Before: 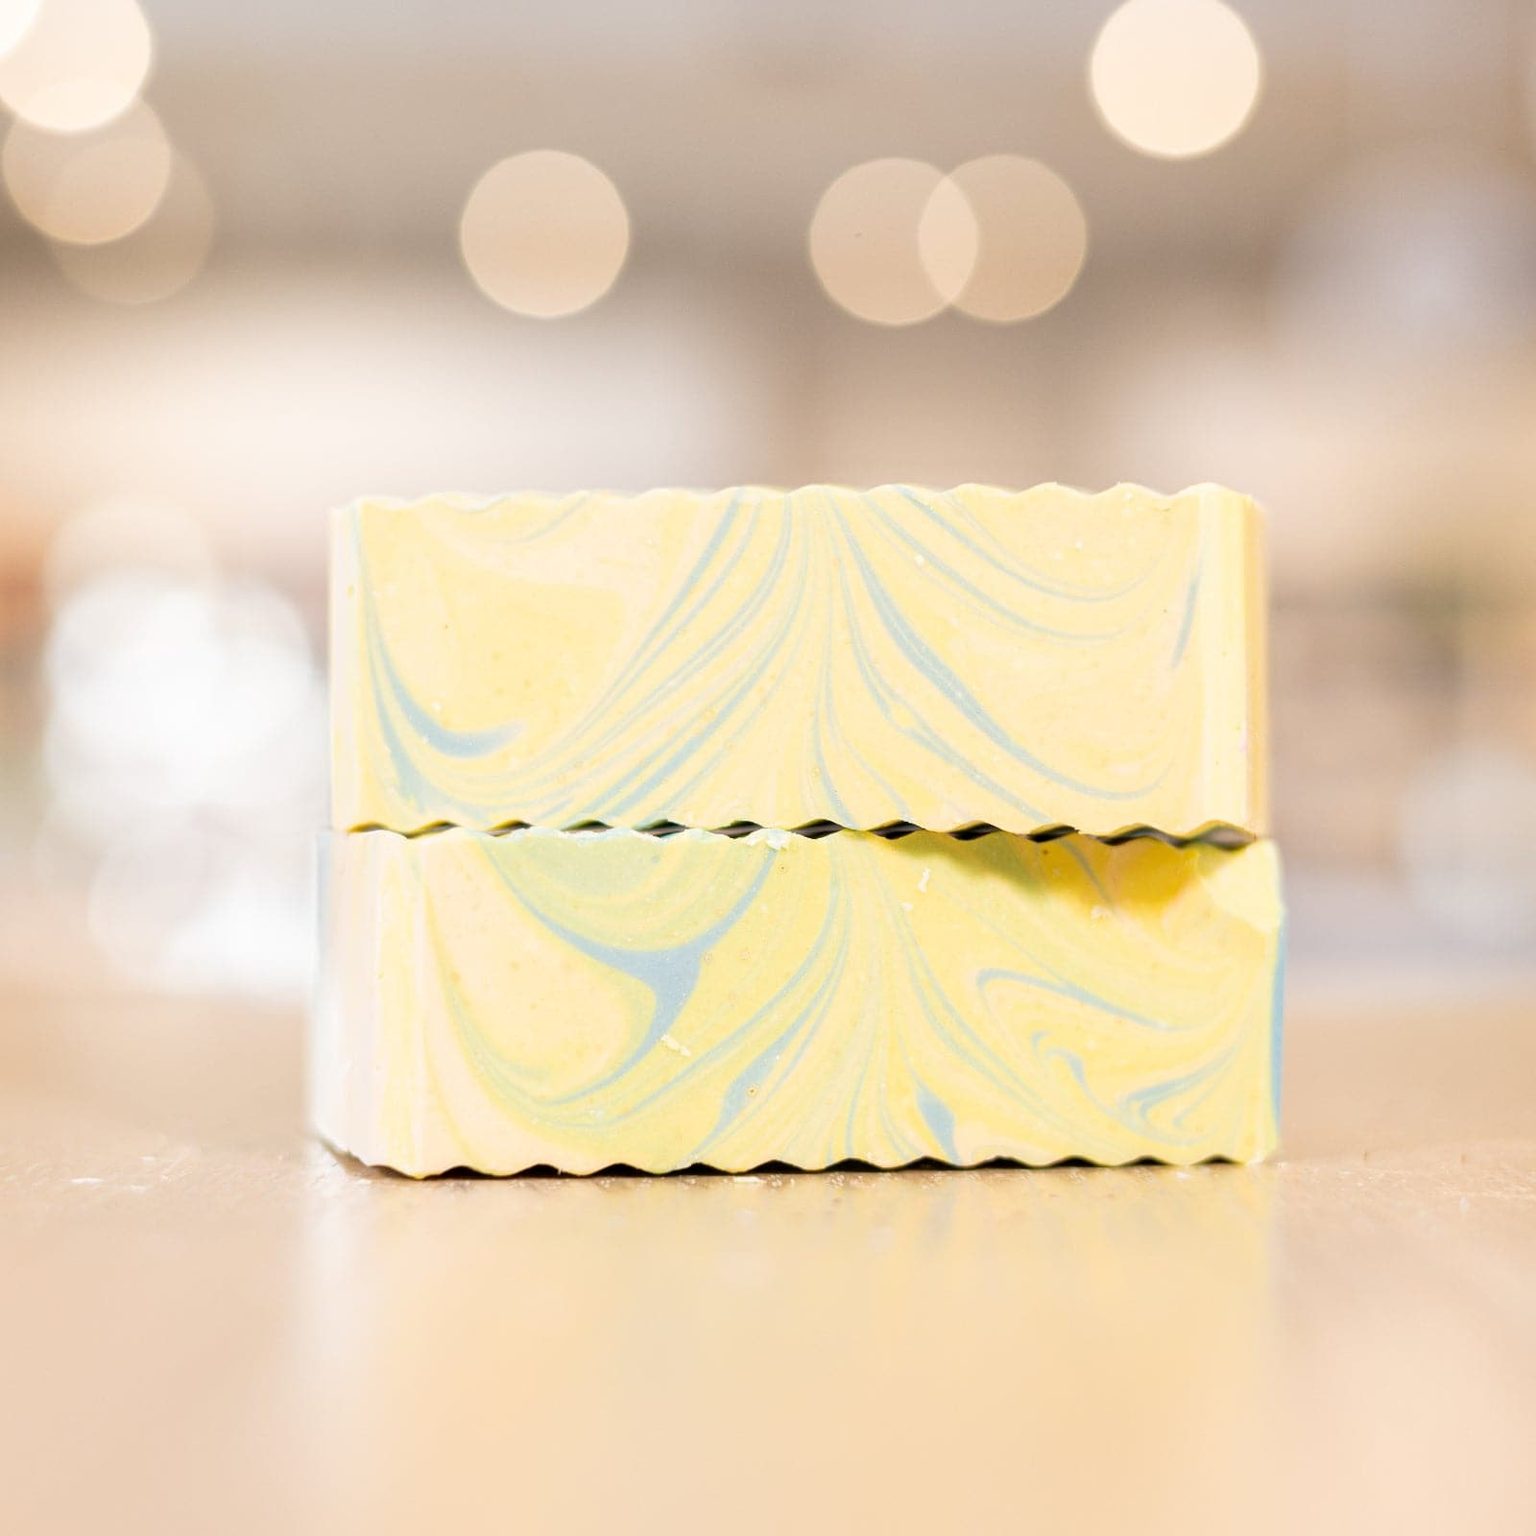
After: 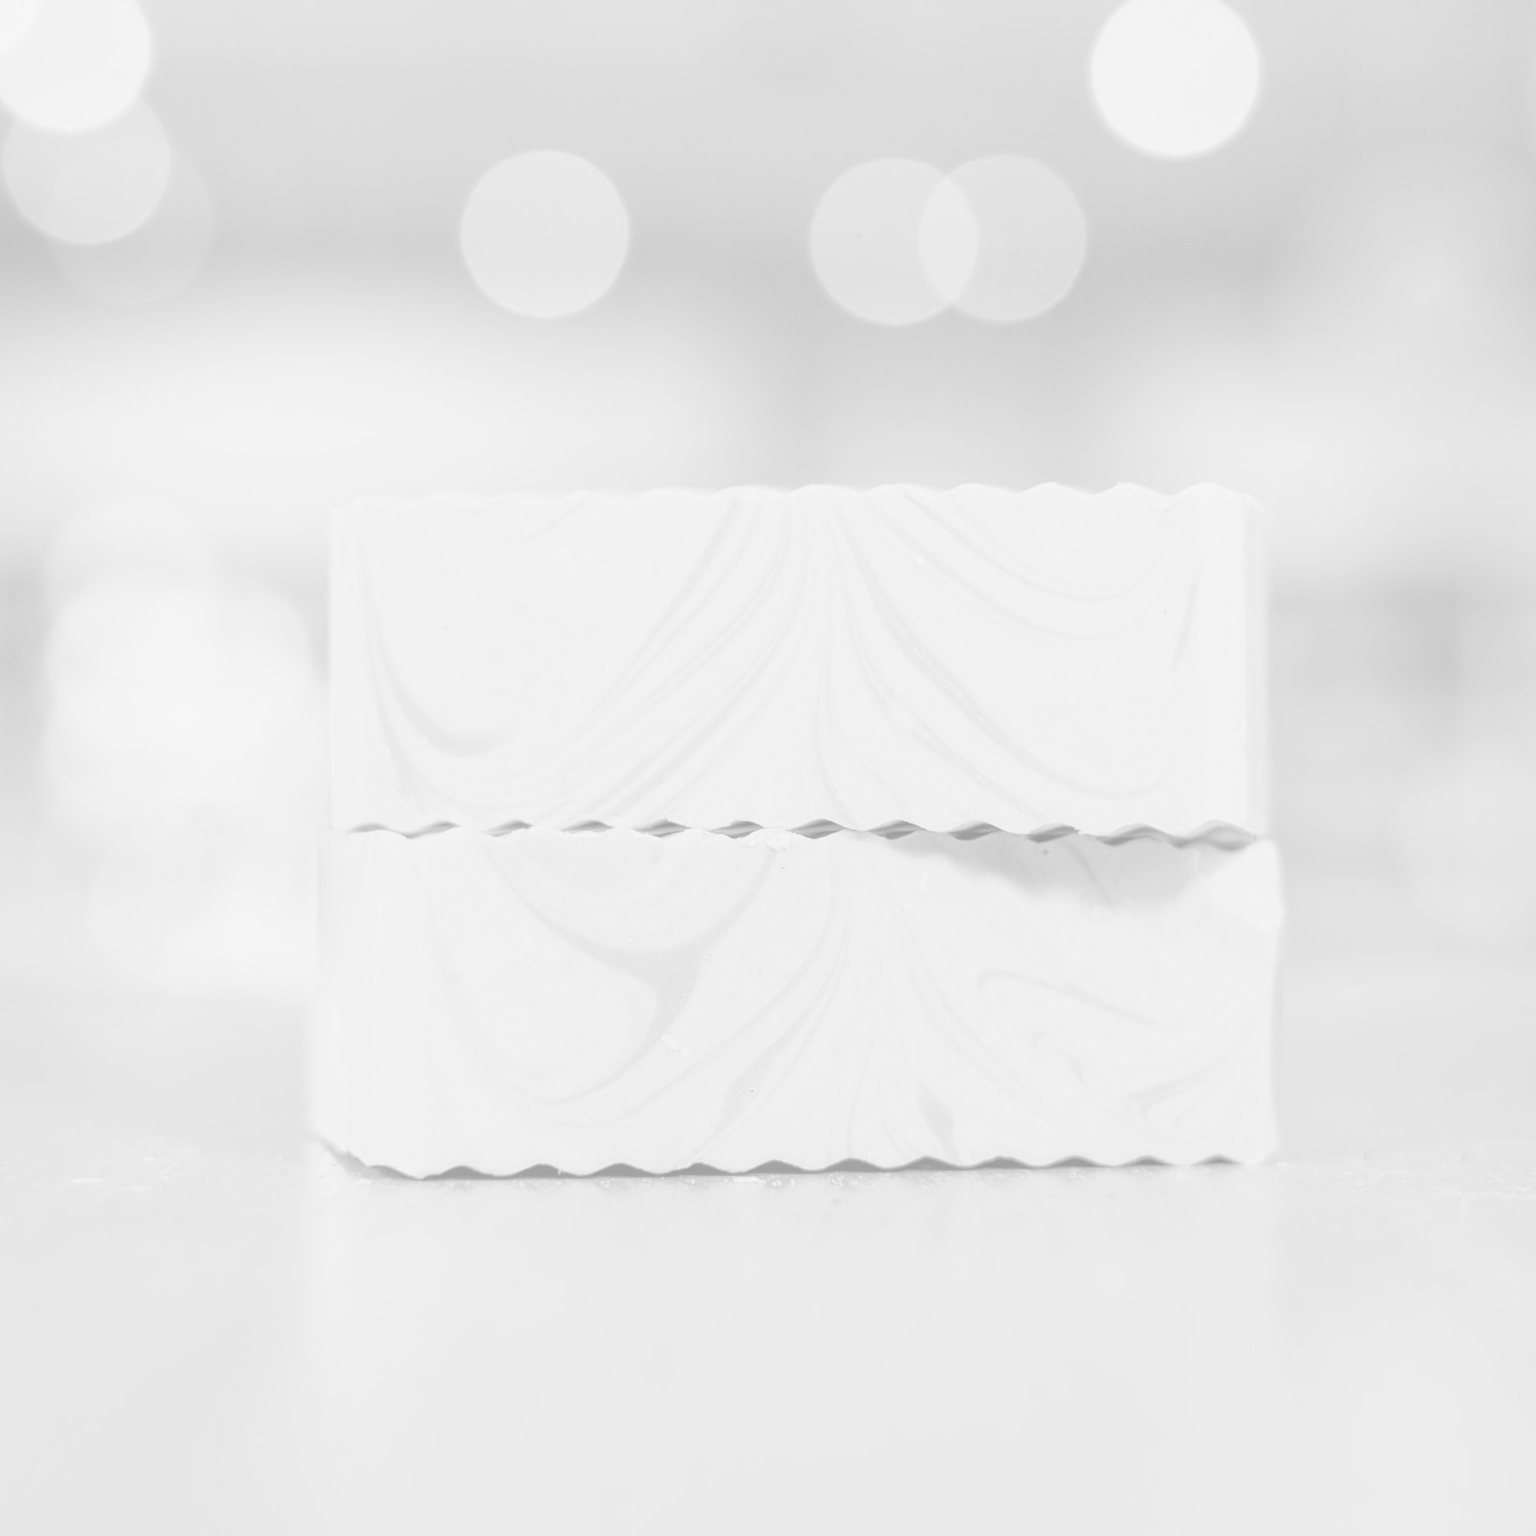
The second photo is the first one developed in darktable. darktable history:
monochrome: a -35.87, b 49.73, size 1.7
colorize: hue 331.2°, saturation 75%, source mix 30.28%, lightness 70.52%, version 1
color correction: highlights a* 21.16, highlights b* 19.61
local contrast: on, module defaults
exposure: black level correction 0, exposure 0.6 EV, compensate exposure bias true, compensate highlight preservation false
